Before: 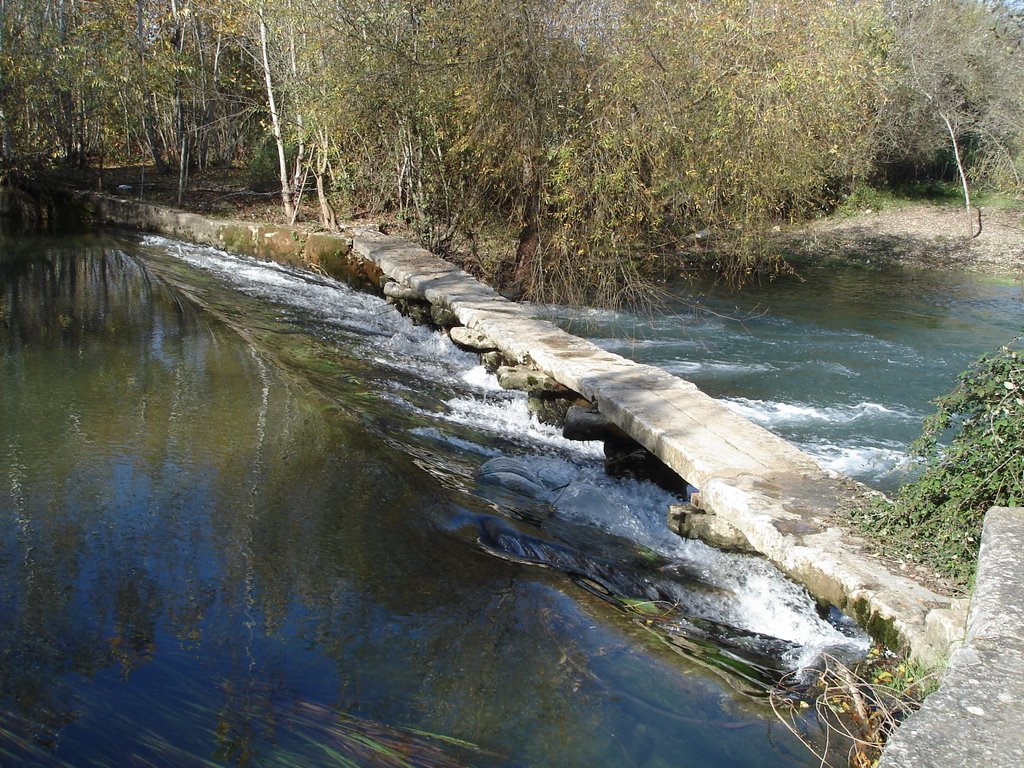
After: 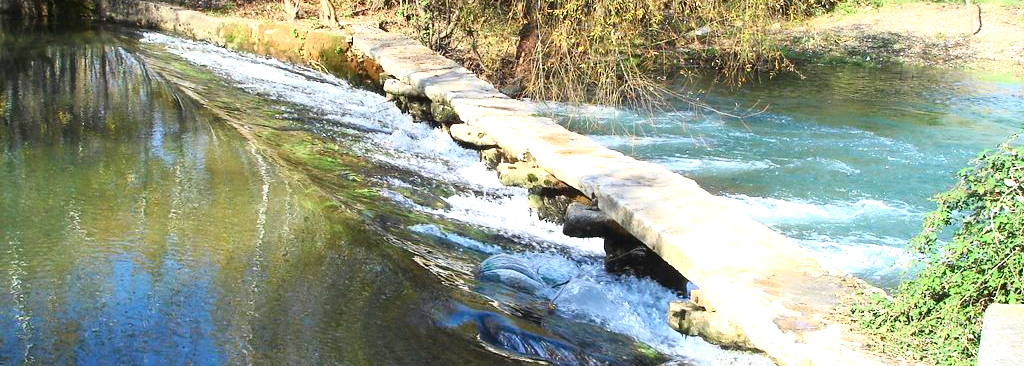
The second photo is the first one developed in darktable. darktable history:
crop and rotate: top 26.473%, bottom 25.78%
tone curve: curves: ch0 [(0, 0) (0.091, 0.077) (0.517, 0.574) (0.745, 0.82) (0.844, 0.908) (0.909, 0.942) (1, 0.973)]; ch1 [(0, 0) (0.437, 0.404) (0.5, 0.5) (0.534, 0.546) (0.58, 0.603) (0.616, 0.649) (1, 1)]; ch2 [(0, 0) (0.442, 0.415) (0.5, 0.5) (0.535, 0.547) (0.585, 0.62) (1, 1)], color space Lab, independent channels, preserve colors none
exposure: exposure 1.248 EV, compensate highlight preservation false
